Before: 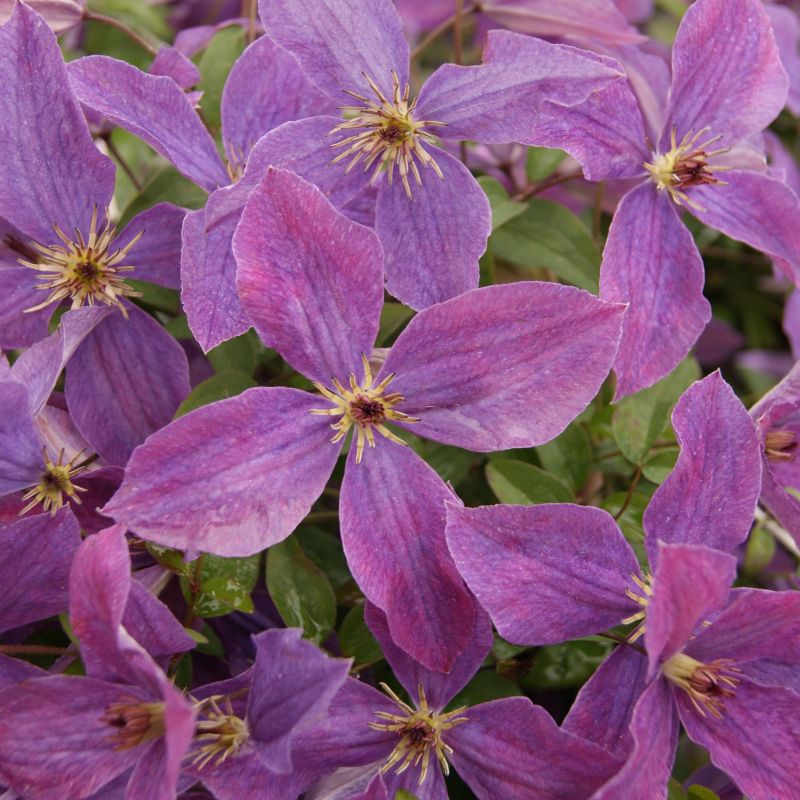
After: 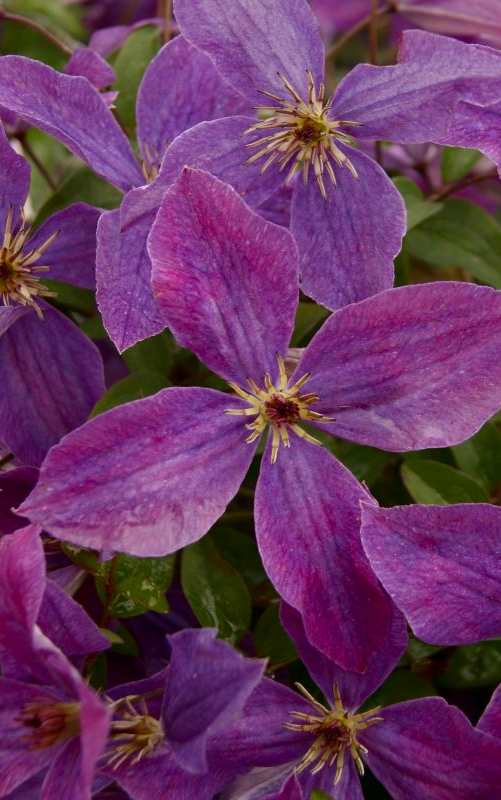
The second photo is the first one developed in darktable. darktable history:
contrast brightness saturation: brightness -0.209, saturation 0.079
crop: left 10.735%, right 26.53%
